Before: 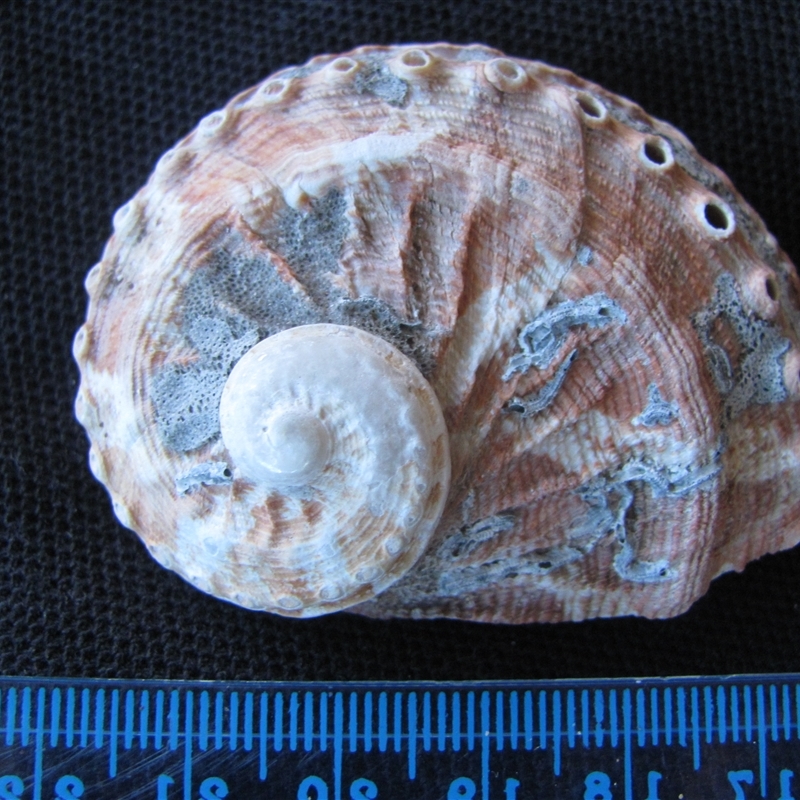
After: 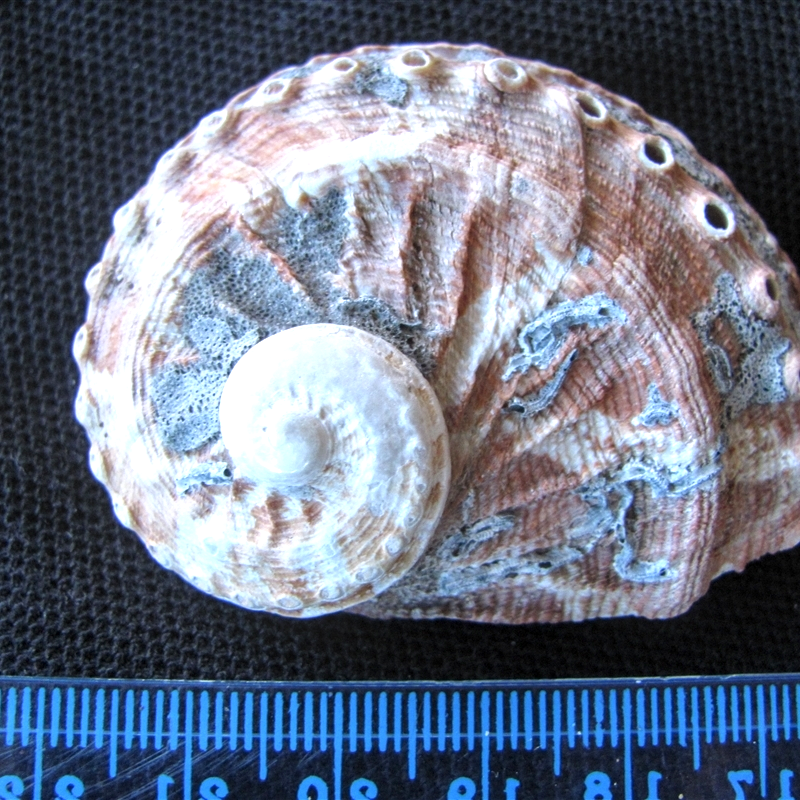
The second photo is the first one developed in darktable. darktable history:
local contrast: detail 130%
exposure: exposure 0.649 EV, compensate highlight preservation false
